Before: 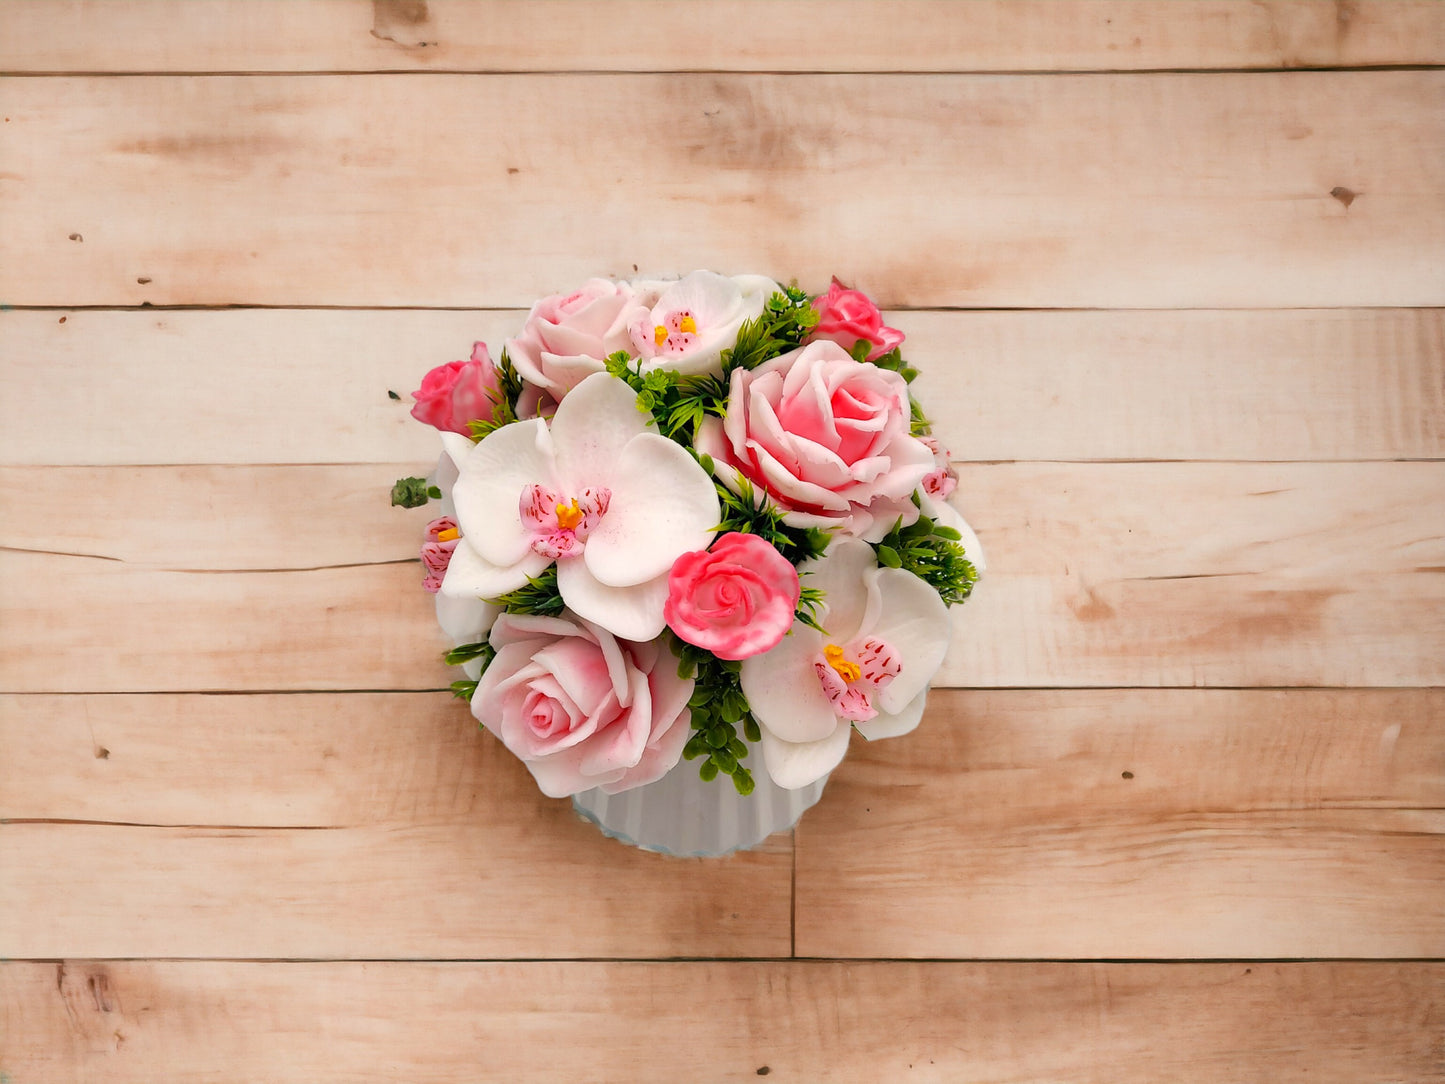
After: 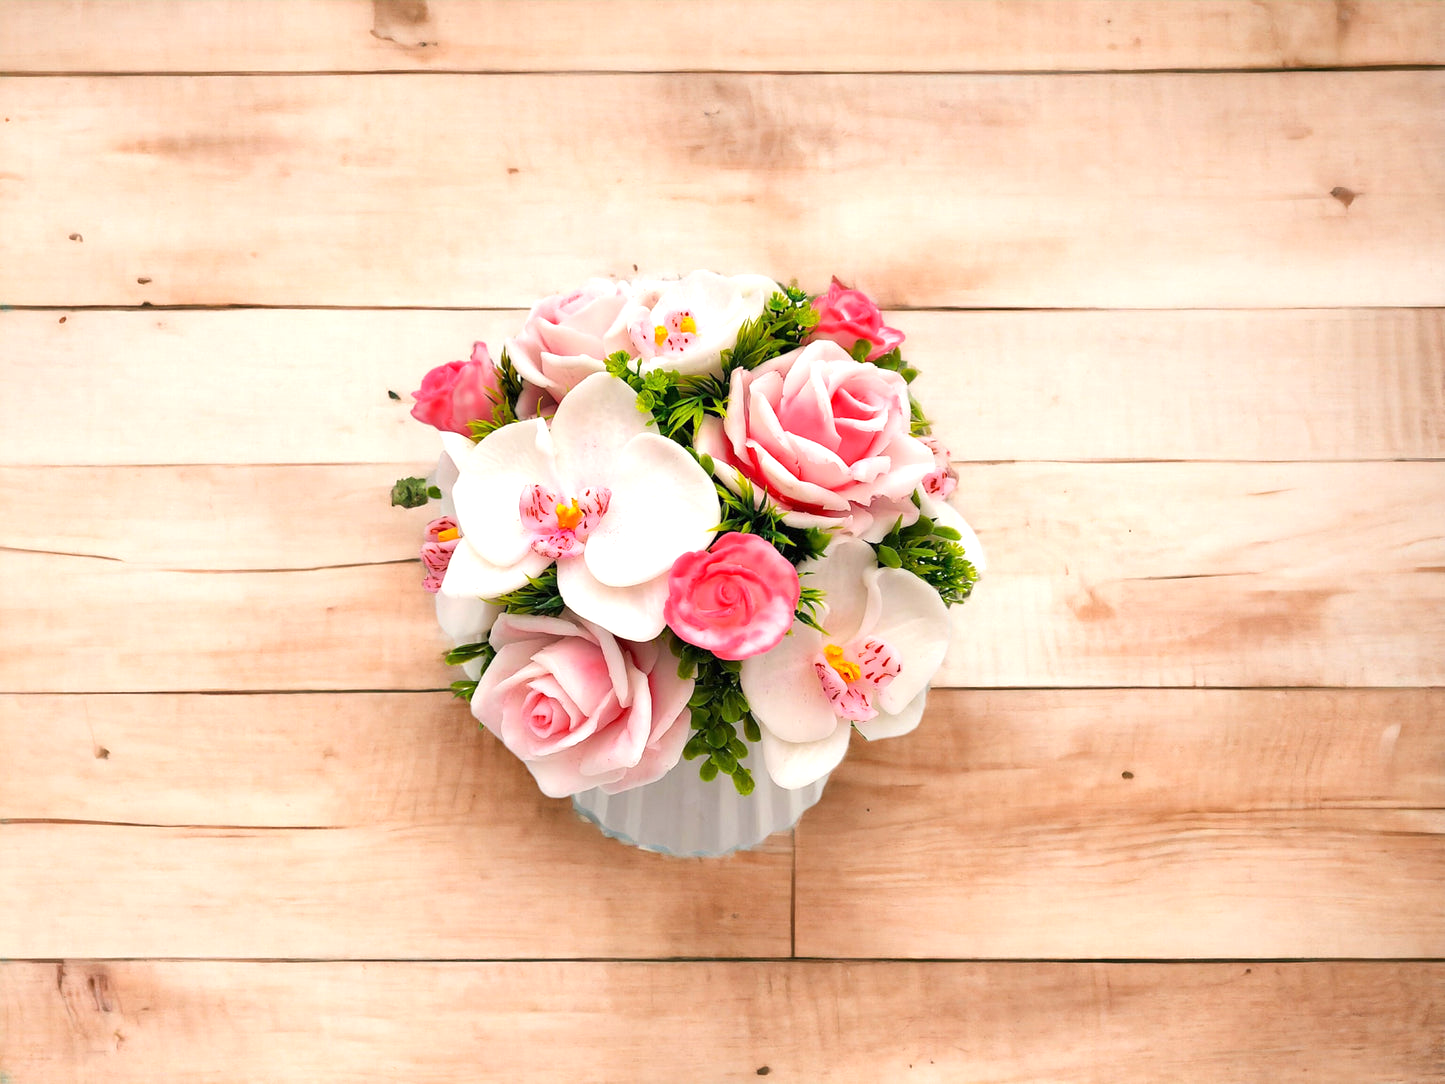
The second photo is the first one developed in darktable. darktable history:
exposure: exposure 0.6 EV, compensate highlight preservation false
white balance: emerald 1
